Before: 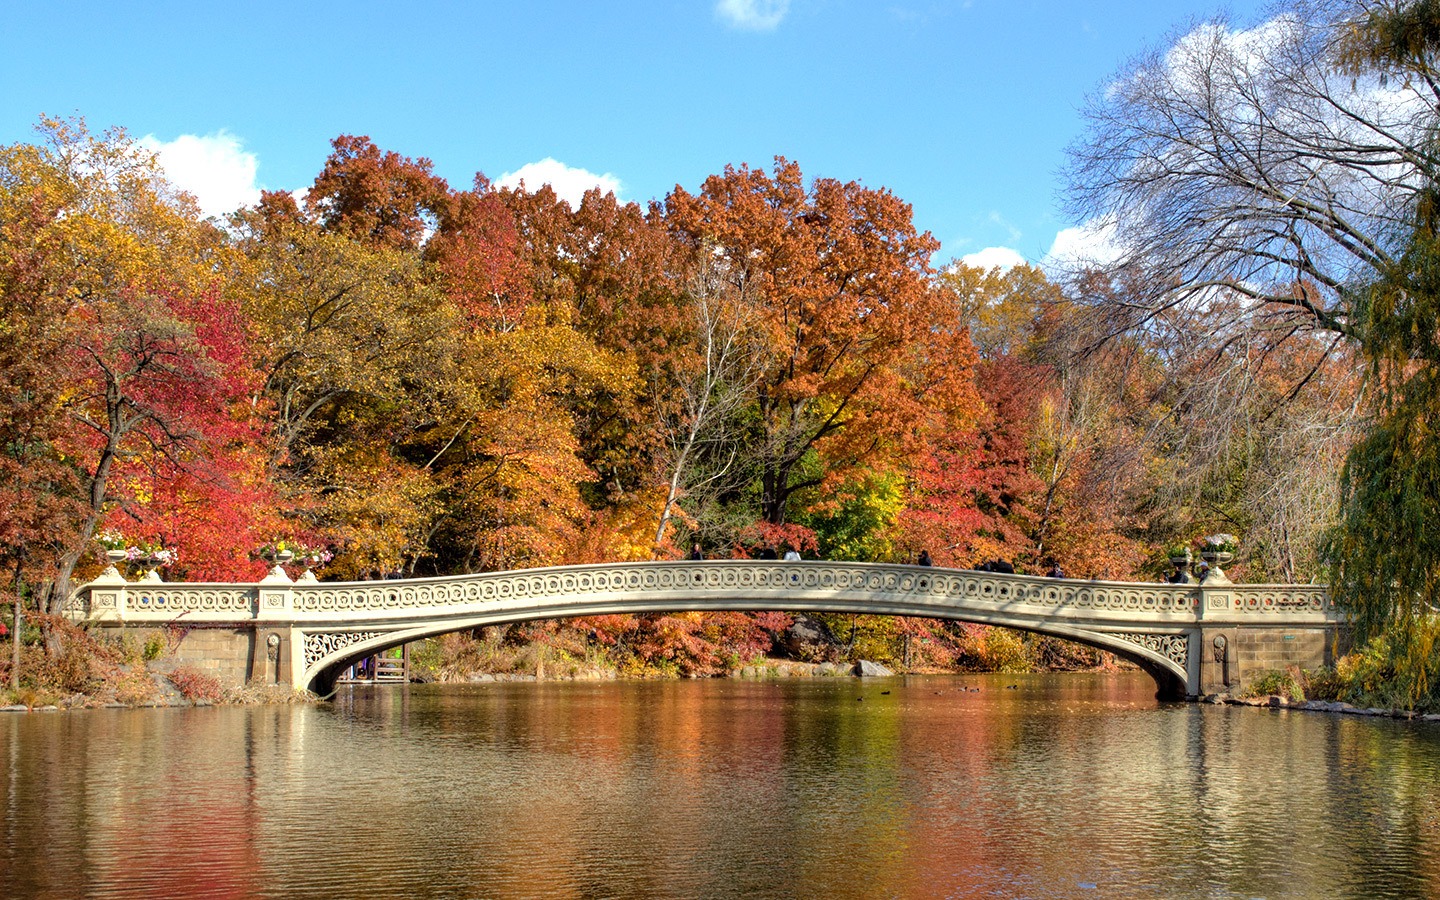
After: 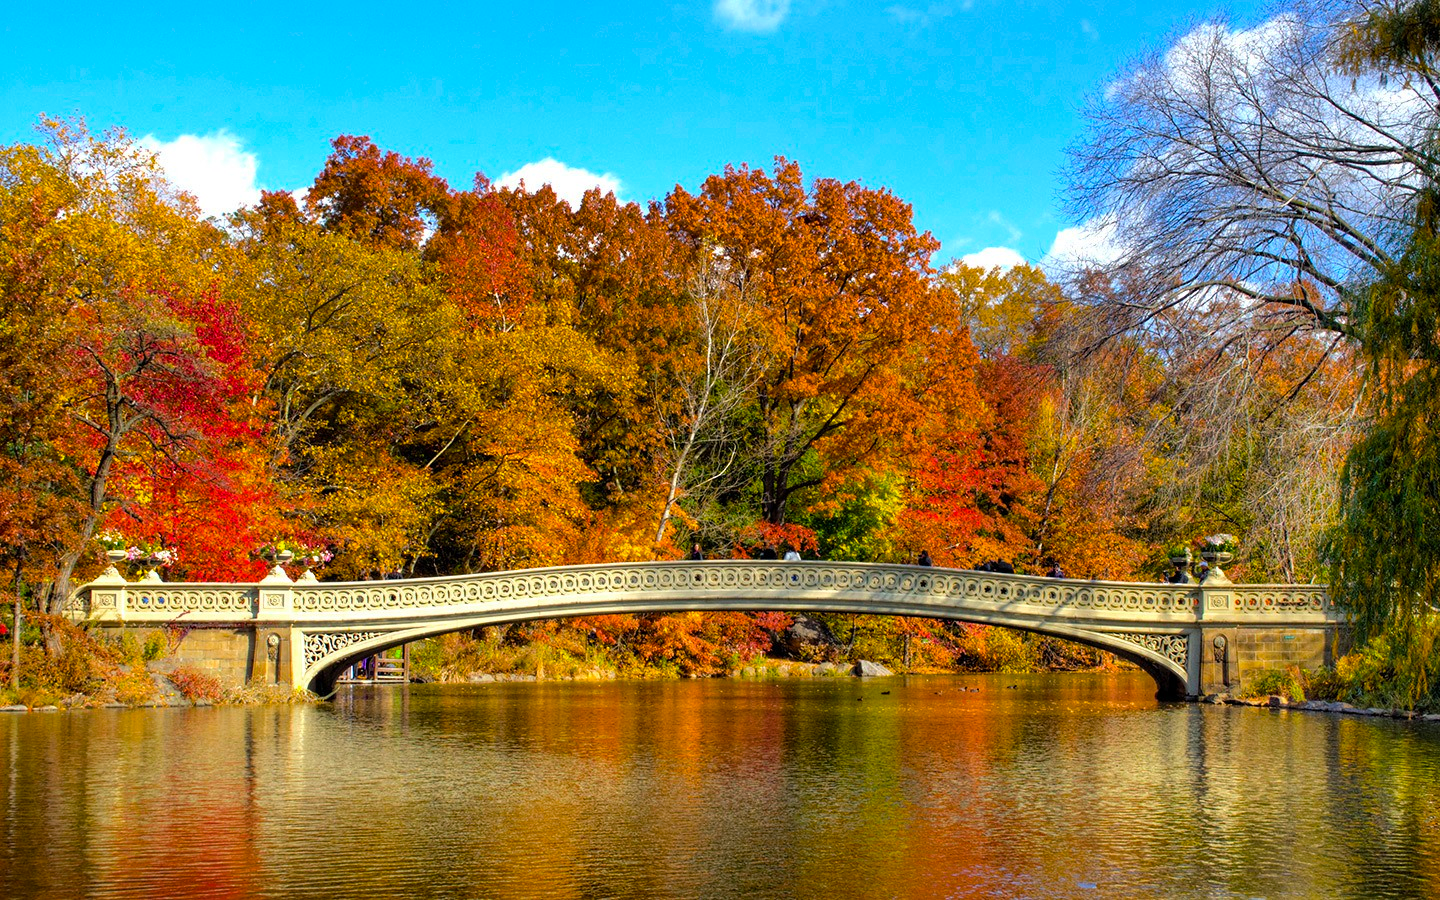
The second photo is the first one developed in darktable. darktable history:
color balance rgb: shadows lift › luminance -4.838%, shadows lift › chroma 1.138%, shadows lift › hue 218.82°, perceptual saturation grading › global saturation 74.762%, perceptual saturation grading › shadows -30.737%
